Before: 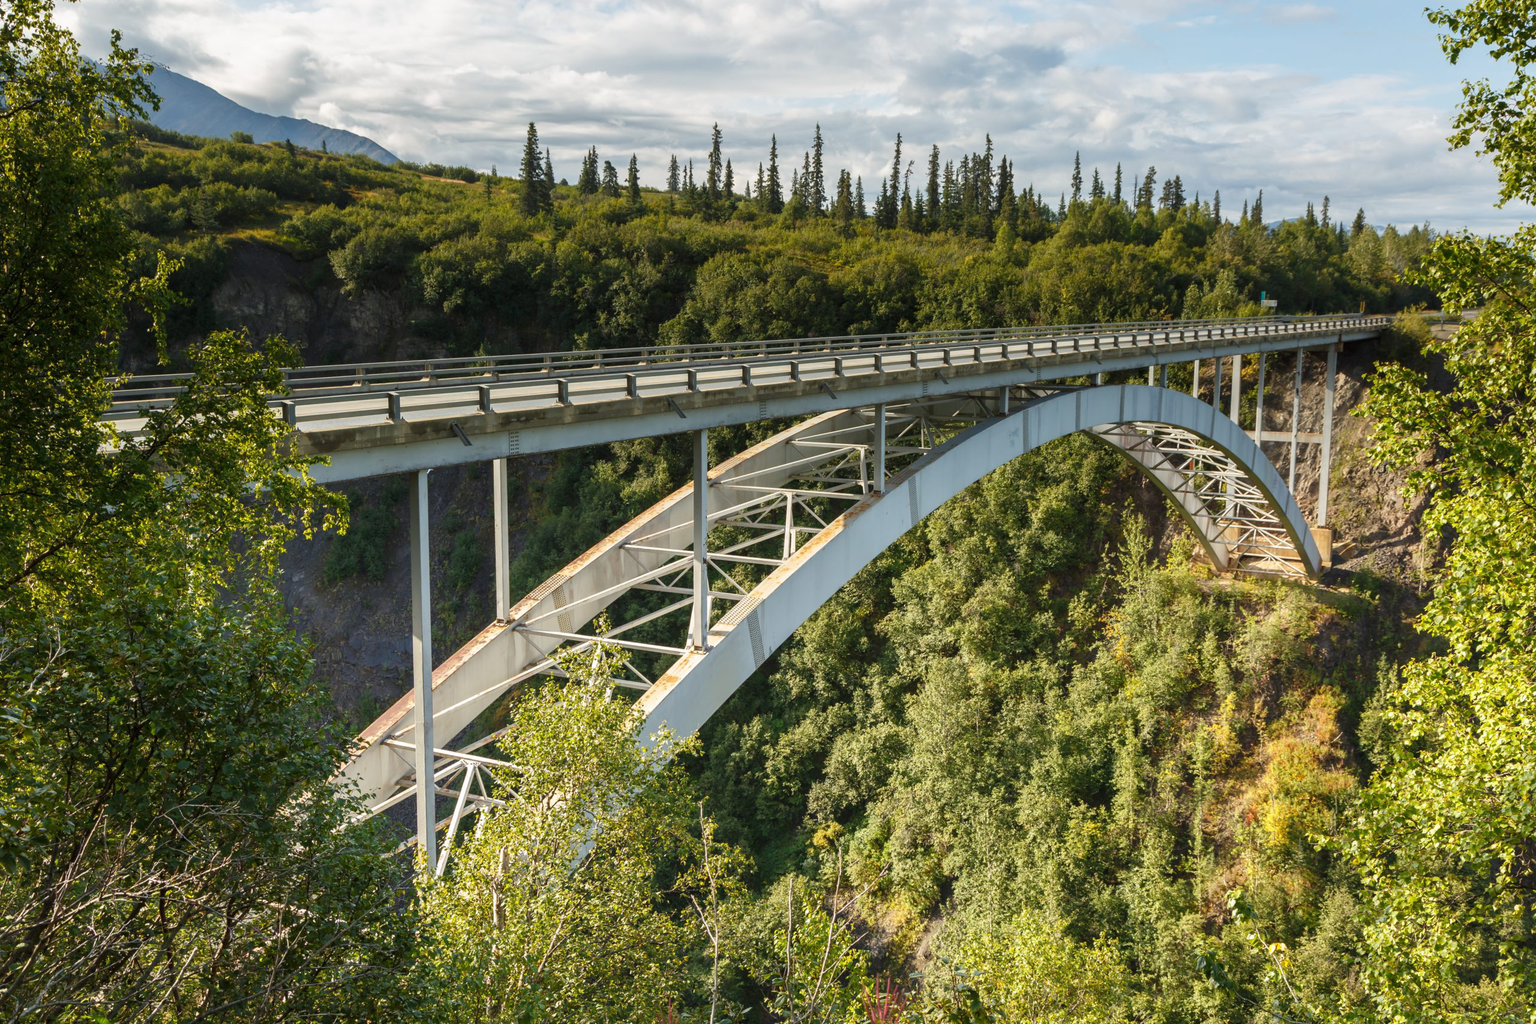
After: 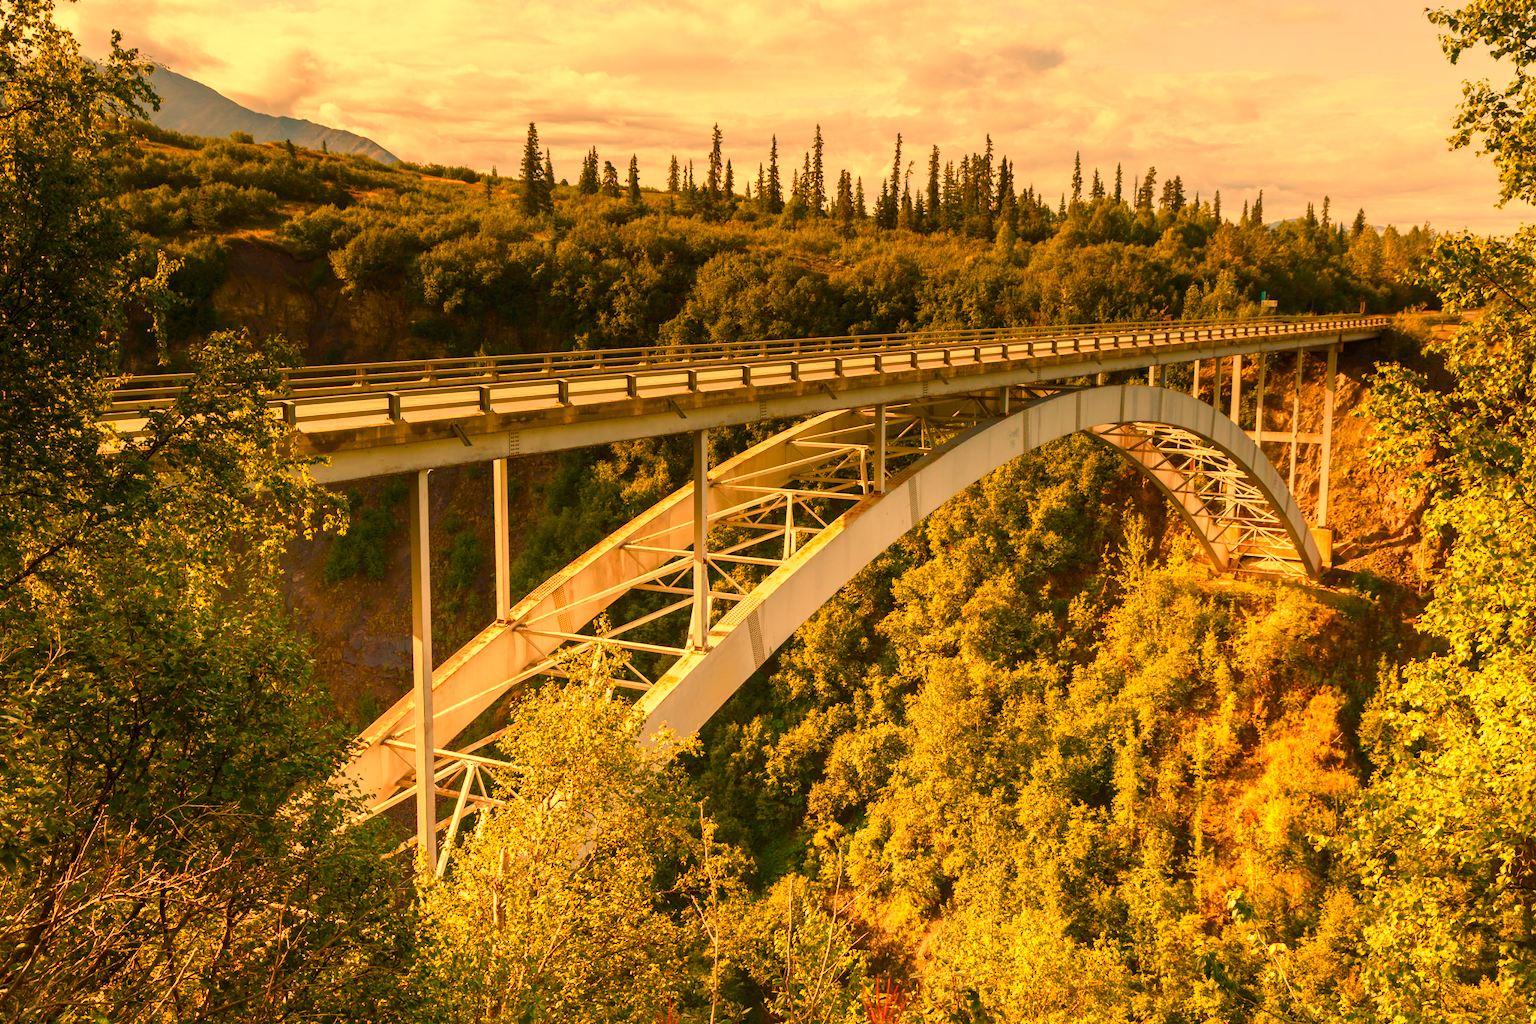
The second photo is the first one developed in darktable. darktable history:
color balance rgb: linear chroma grading › global chroma 18.9%, perceptual saturation grading › global saturation 20%, perceptual saturation grading › highlights -25%, perceptual saturation grading › shadows 50%, global vibrance 18.93%
white balance: red 1.467, blue 0.684
